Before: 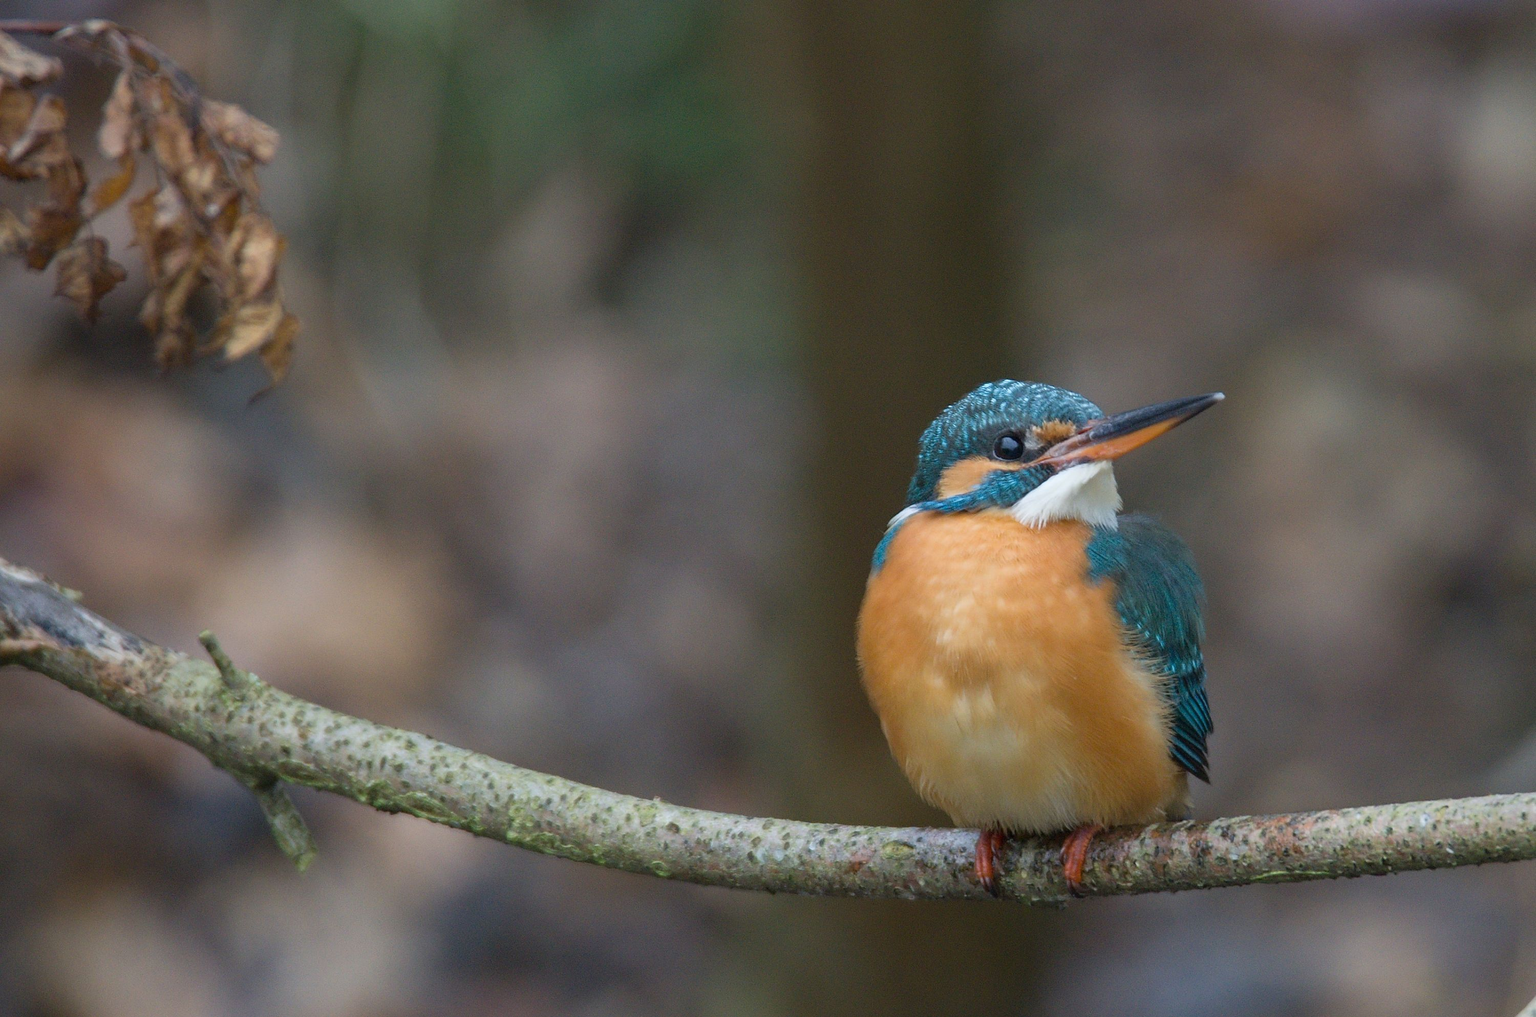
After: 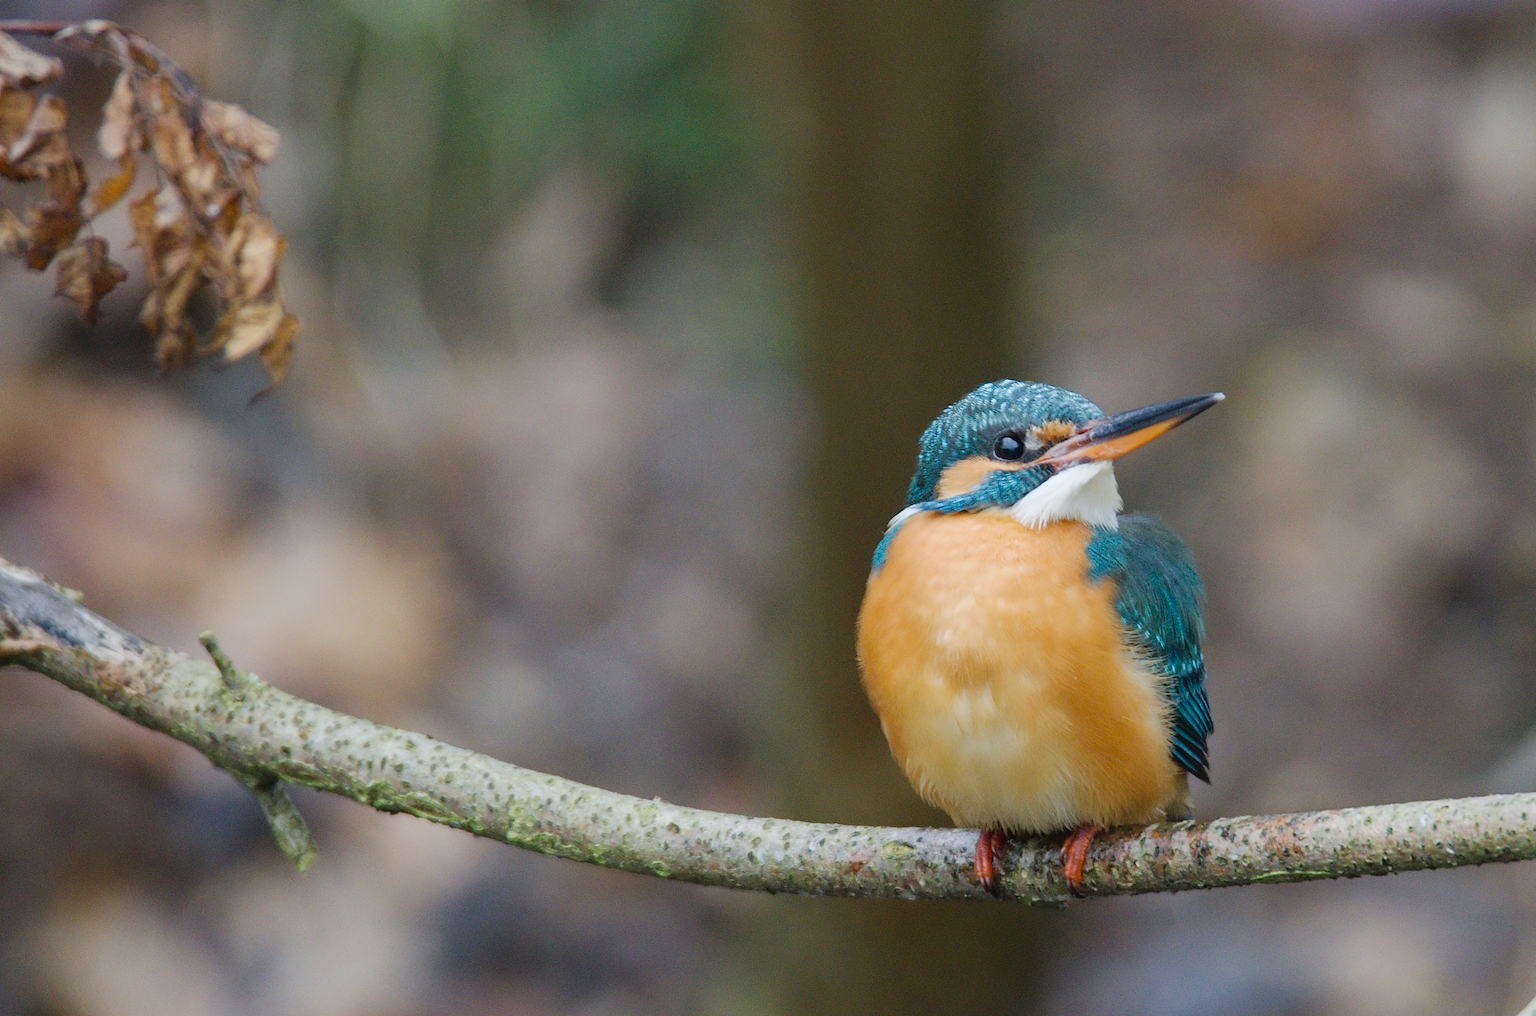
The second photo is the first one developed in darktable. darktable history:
tone curve: curves: ch0 [(0, 0) (0.003, 0.012) (0.011, 0.02) (0.025, 0.032) (0.044, 0.046) (0.069, 0.06) (0.1, 0.09) (0.136, 0.133) (0.177, 0.182) (0.224, 0.247) (0.277, 0.316) (0.335, 0.396) (0.399, 0.48) (0.468, 0.568) (0.543, 0.646) (0.623, 0.717) (0.709, 0.777) (0.801, 0.846) (0.898, 0.912) (1, 1)], preserve colors none
